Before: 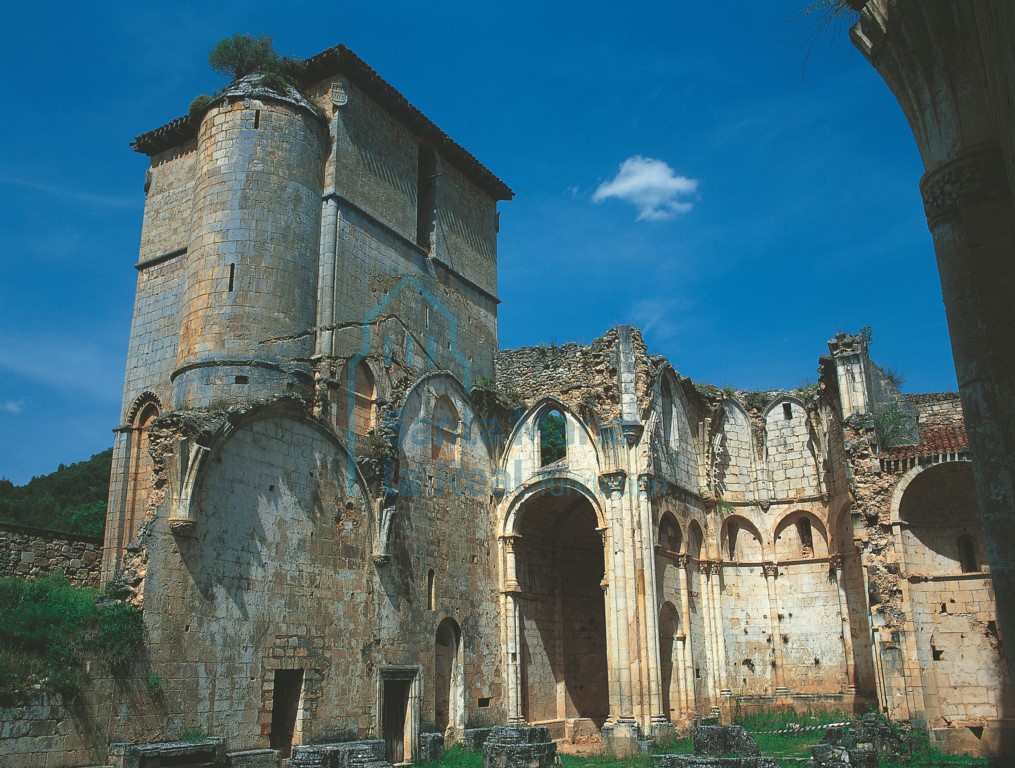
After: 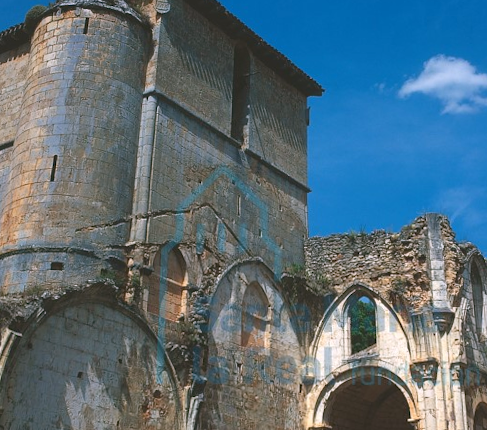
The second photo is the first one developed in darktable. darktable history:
rotate and perspective: rotation 0.128°, lens shift (vertical) -0.181, lens shift (horizontal) -0.044, shear 0.001, automatic cropping off
color balance: mode lift, gamma, gain (sRGB), lift [1, 0.99, 1.01, 0.992], gamma [1, 1.037, 0.974, 0.963]
white balance: red 1.05, blue 1.072
crop: left 20.248%, top 10.86%, right 35.675%, bottom 34.321%
